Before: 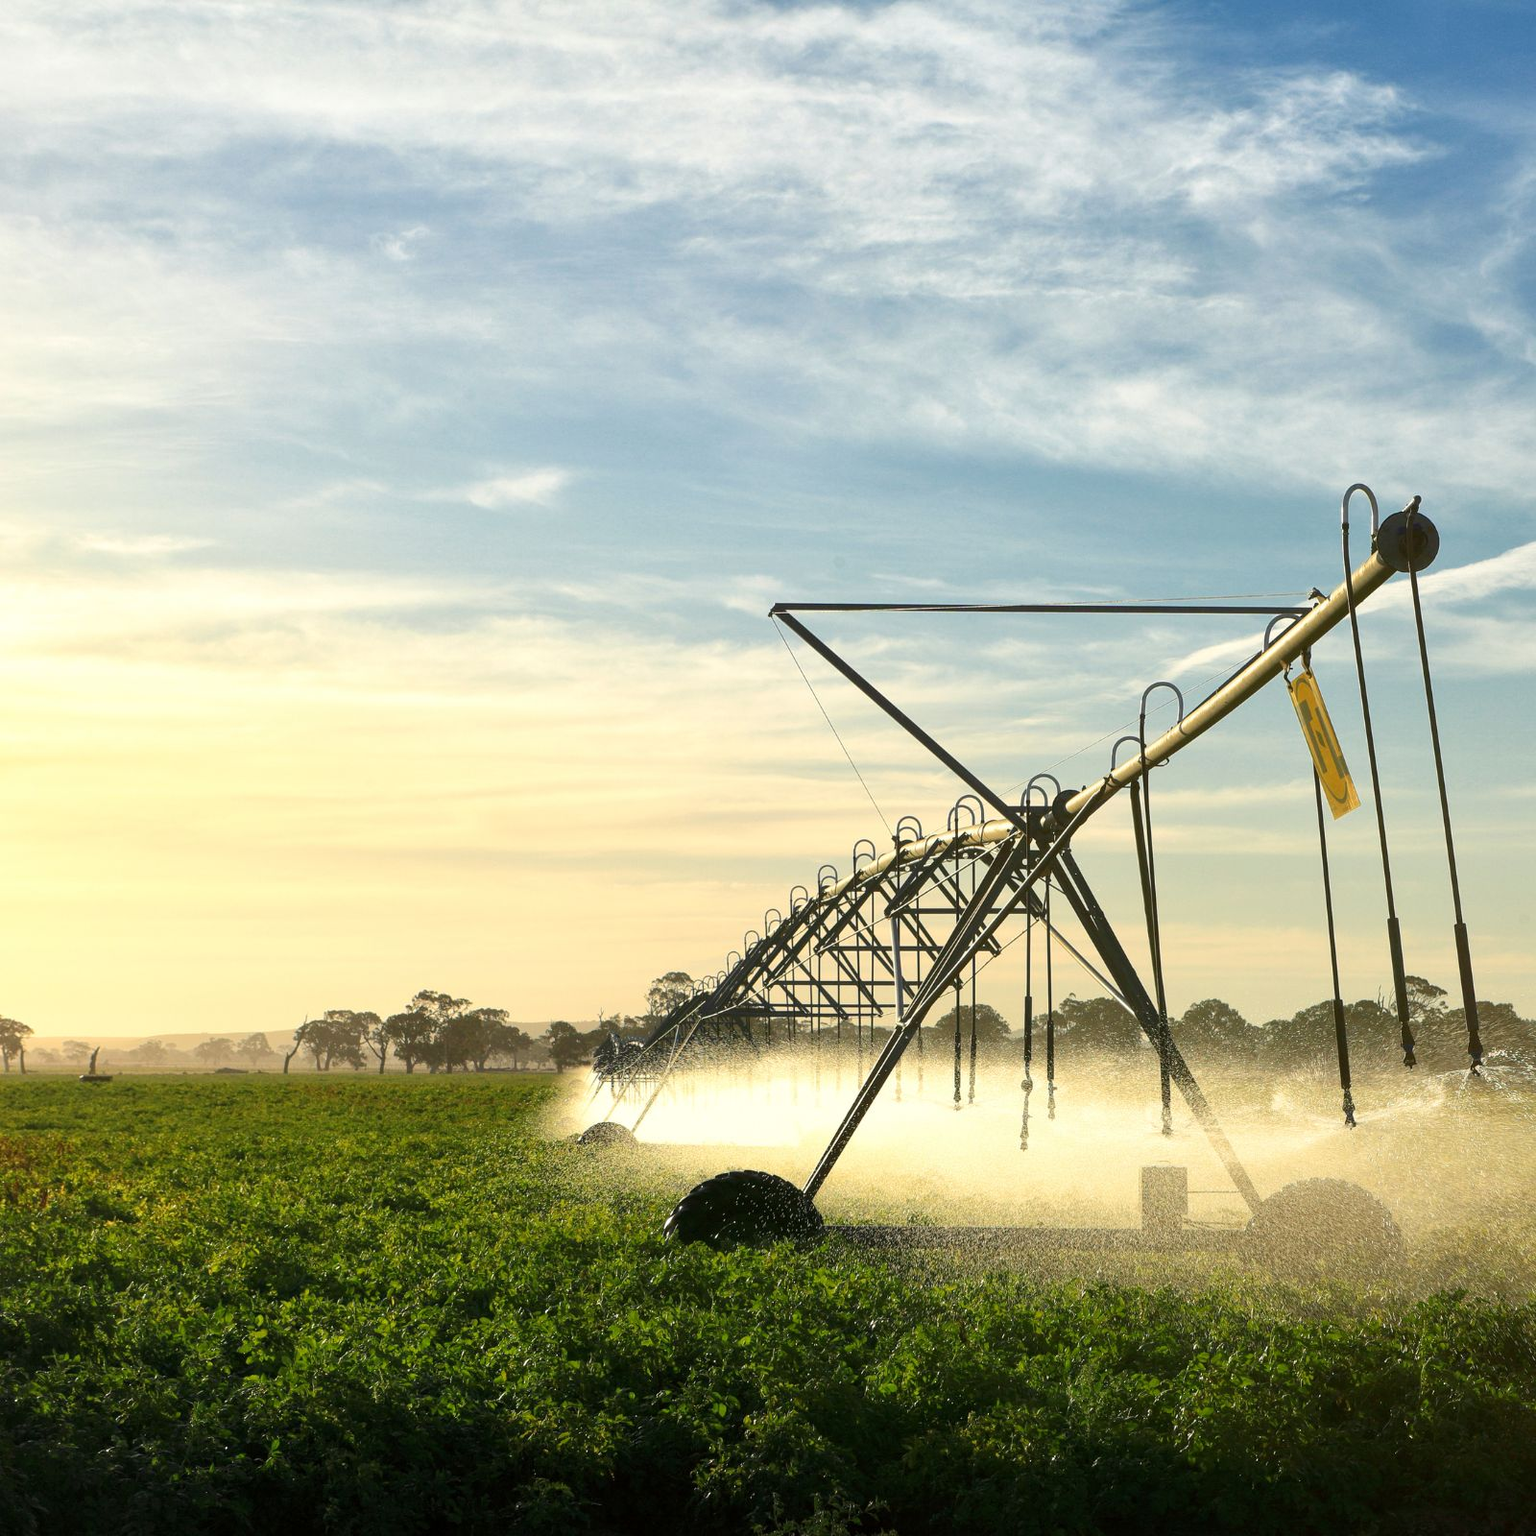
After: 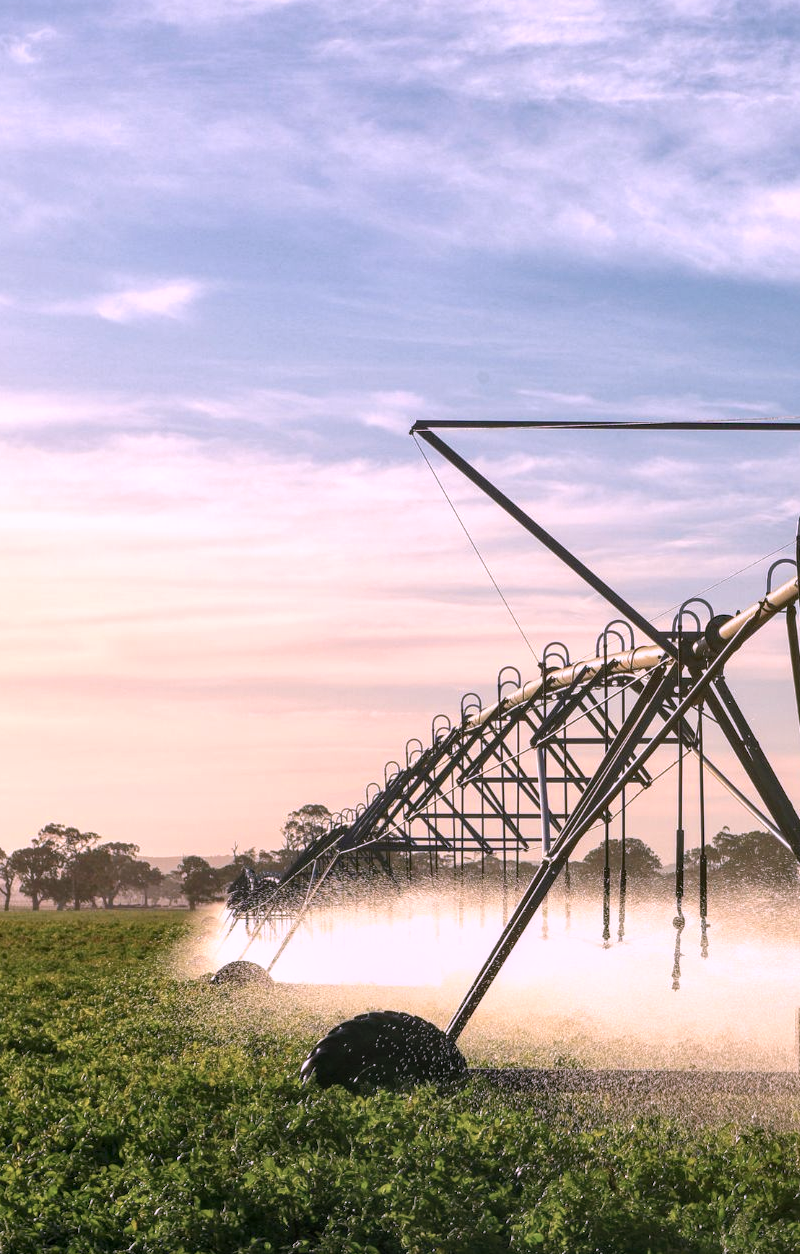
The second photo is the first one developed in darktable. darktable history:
local contrast: on, module defaults
crop and rotate: angle 0.024°, left 24.453%, top 13.026%, right 25.49%, bottom 8.559%
color correction: highlights a* 15.95, highlights b* -20.42
